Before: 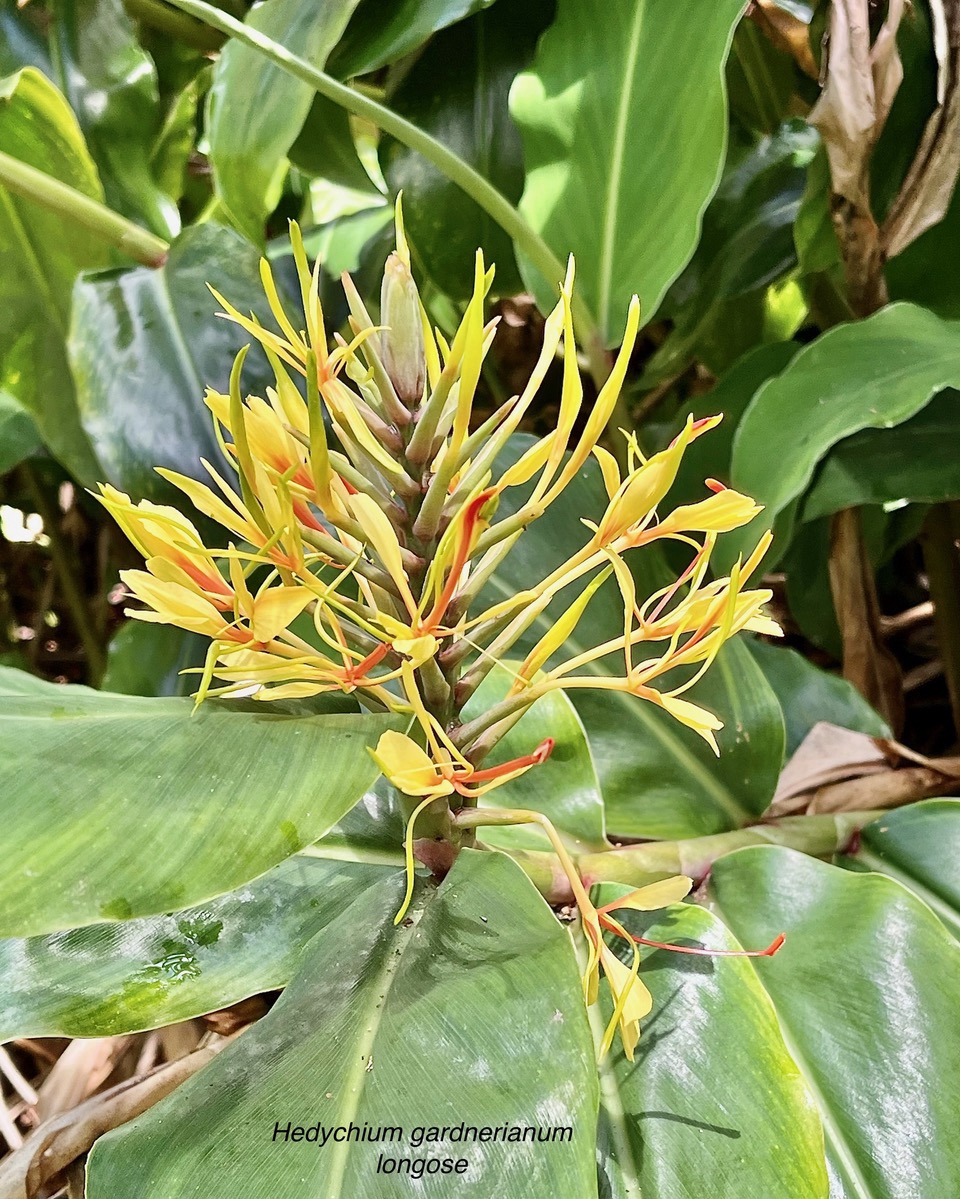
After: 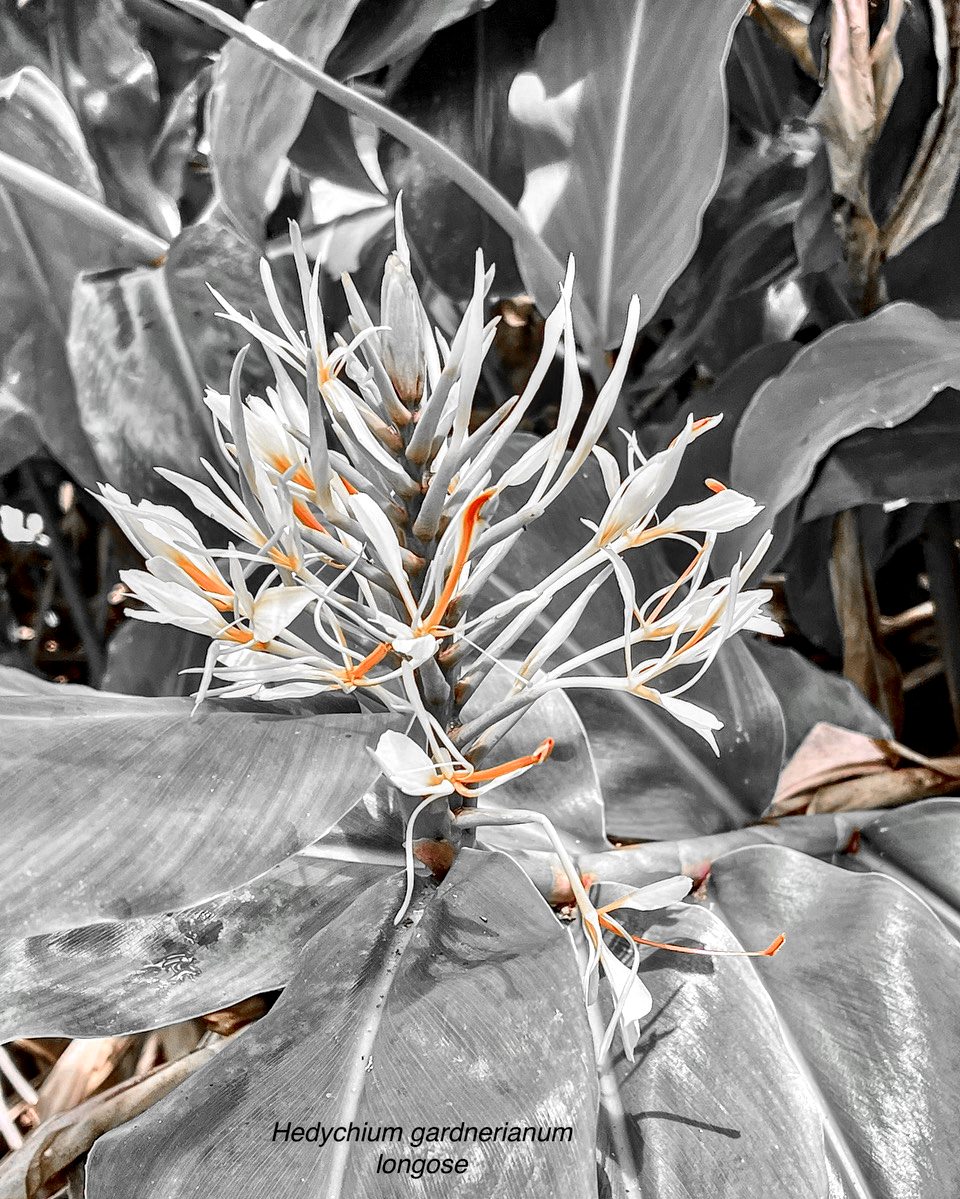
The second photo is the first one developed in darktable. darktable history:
local contrast: detail 130%
color zones: curves: ch0 [(0, 0.65) (0.096, 0.644) (0.221, 0.539) (0.429, 0.5) (0.571, 0.5) (0.714, 0.5) (0.857, 0.5) (1, 0.65)]; ch1 [(0, 0.5) (0.143, 0.5) (0.257, -0.002) (0.429, 0.04) (0.571, -0.001) (0.714, -0.015) (0.857, 0.024) (1, 0.5)]
haze removal: compatibility mode true, adaptive false
